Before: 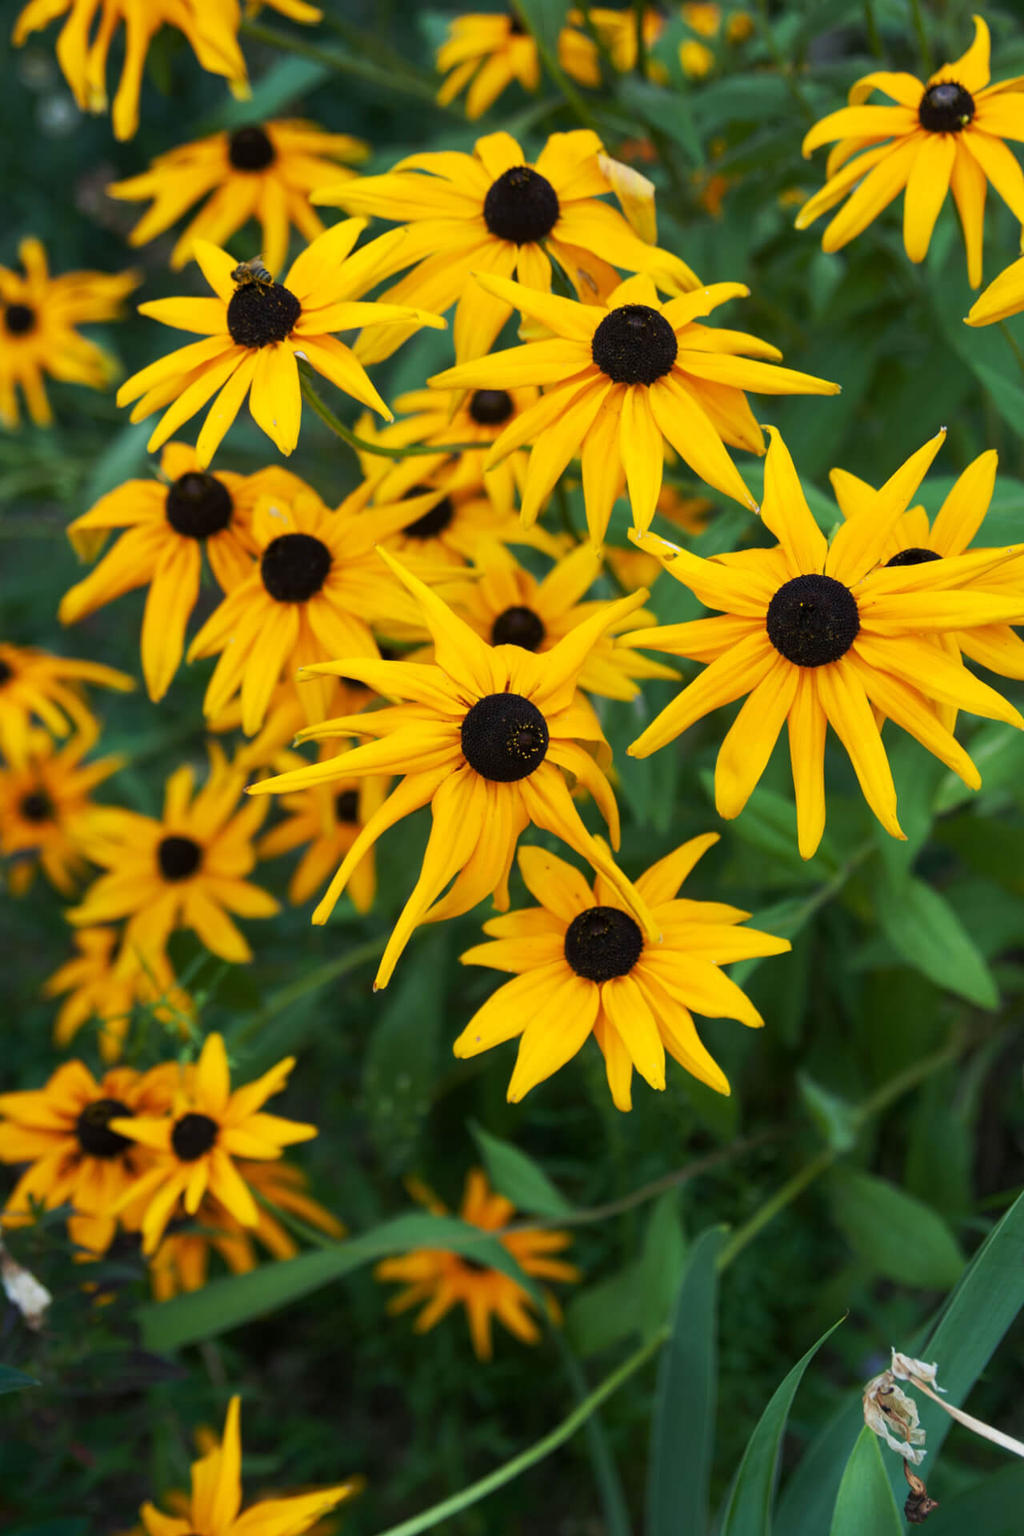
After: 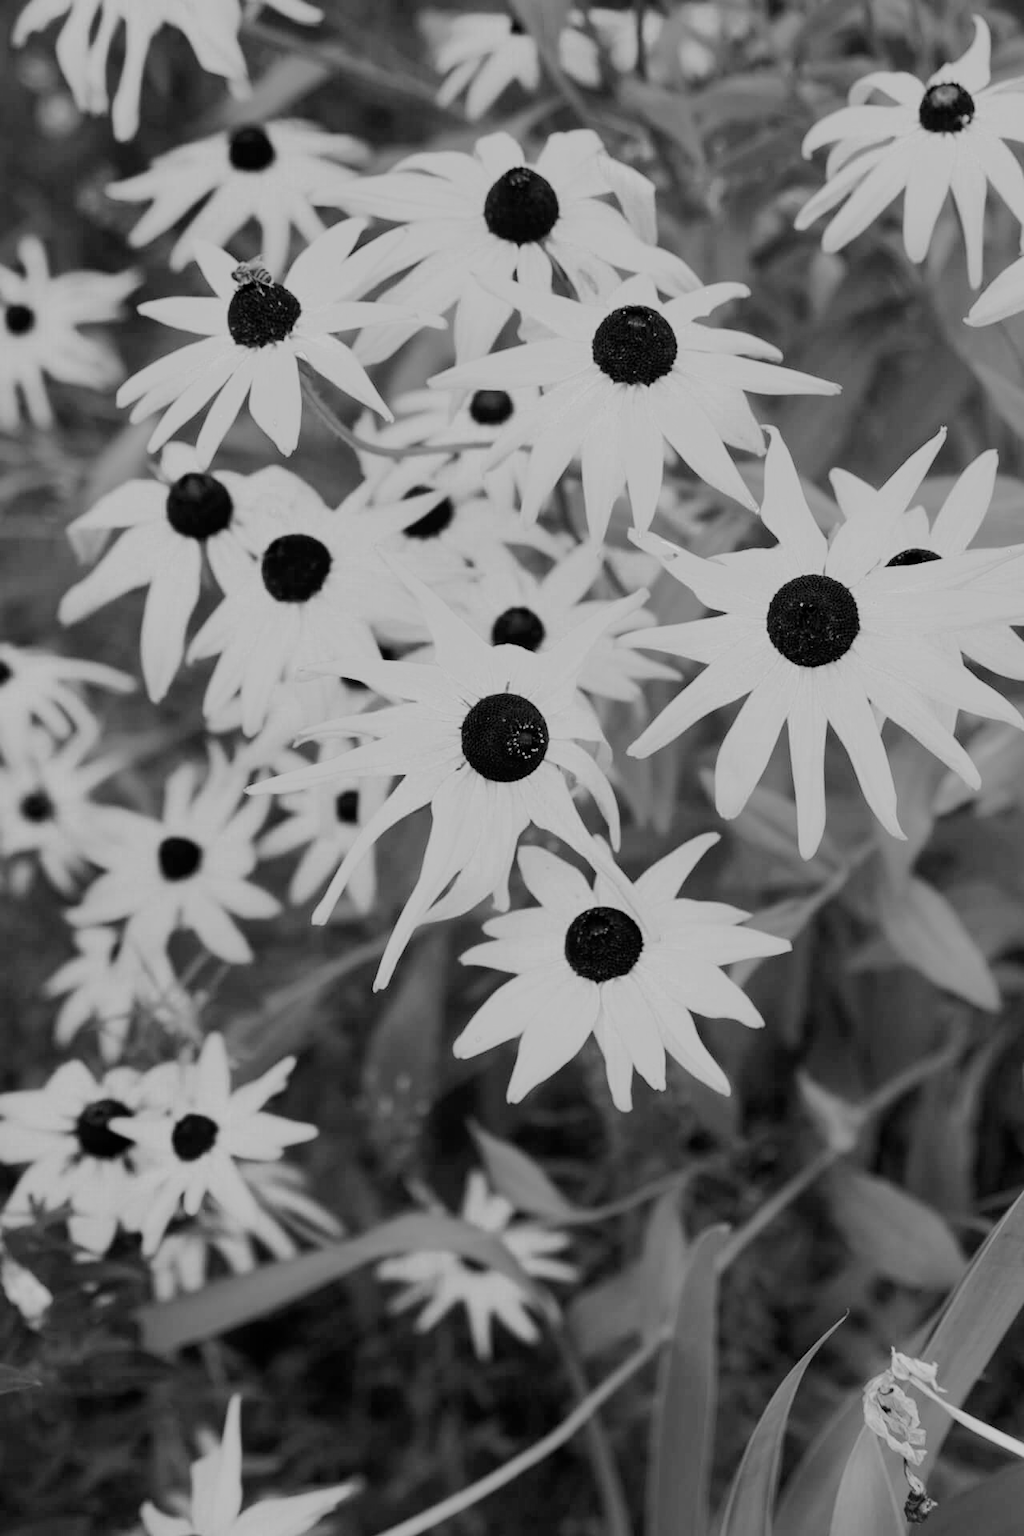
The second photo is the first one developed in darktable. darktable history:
color zones: curves: ch0 [(0.004, 0.588) (0.116, 0.636) (0.259, 0.476) (0.423, 0.464) (0.75, 0.5)]; ch1 [(0, 0) (0.143, 0) (0.286, 0) (0.429, 0) (0.571, 0) (0.714, 0) (0.857, 0)]
tone equalizer: -8 EV 0.998 EV, -7 EV 1.02 EV, -6 EV 0.977 EV, -5 EV 0.969 EV, -4 EV 1.04 EV, -3 EV 0.766 EV, -2 EV 0.477 EV, -1 EV 0.236 EV, edges refinement/feathering 500, mask exposure compensation -1.24 EV, preserve details no
filmic rgb: black relative exposure -6.93 EV, white relative exposure 5.63 EV, hardness 2.86
